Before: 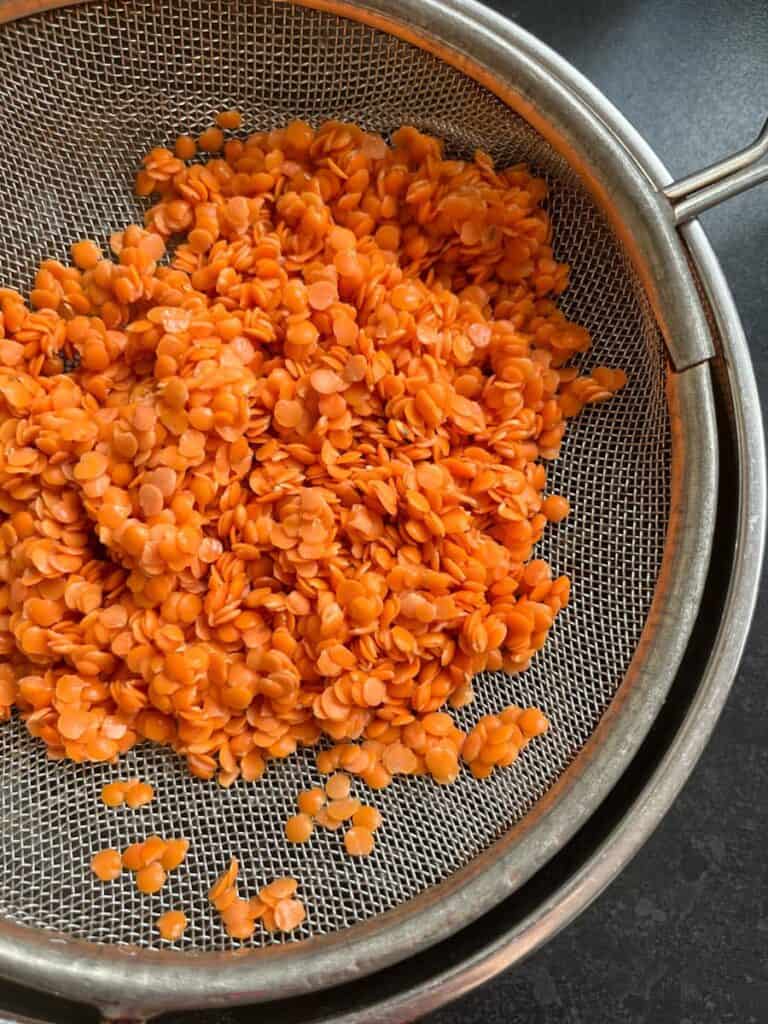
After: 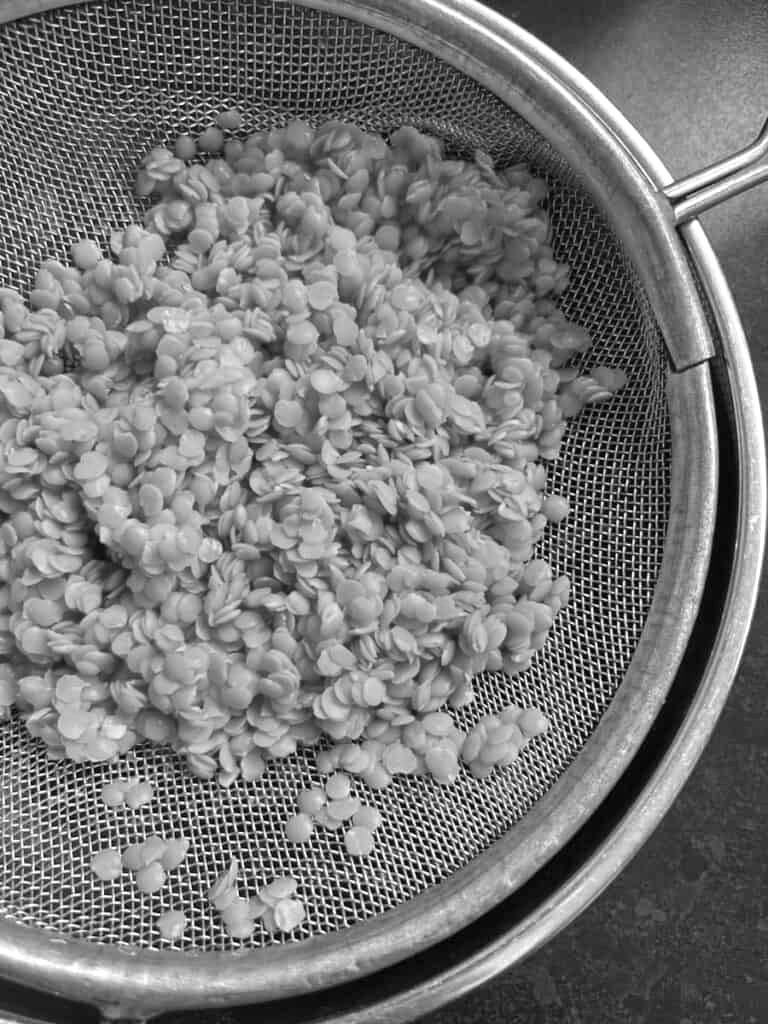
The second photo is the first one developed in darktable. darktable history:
monochrome: on, module defaults
exposure: exposure 0.376 EV, compensate highlight preservation false
